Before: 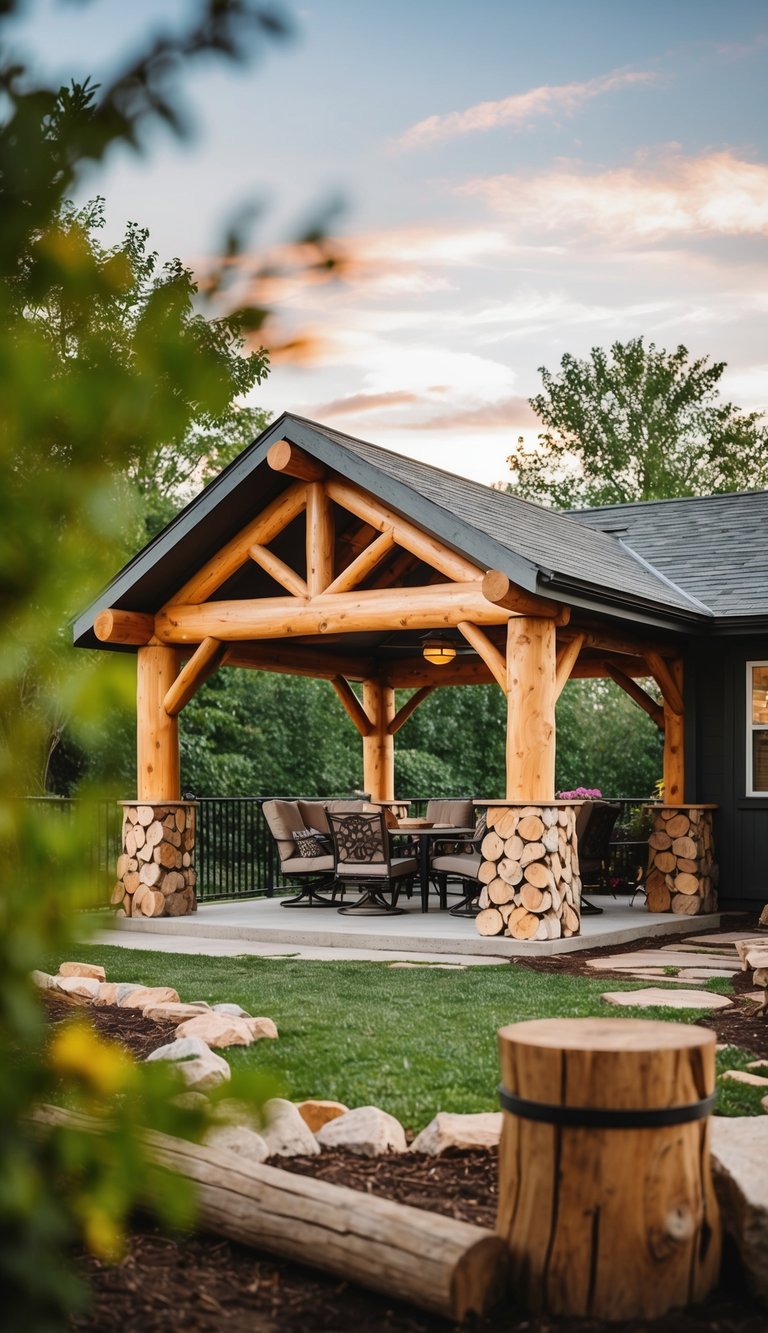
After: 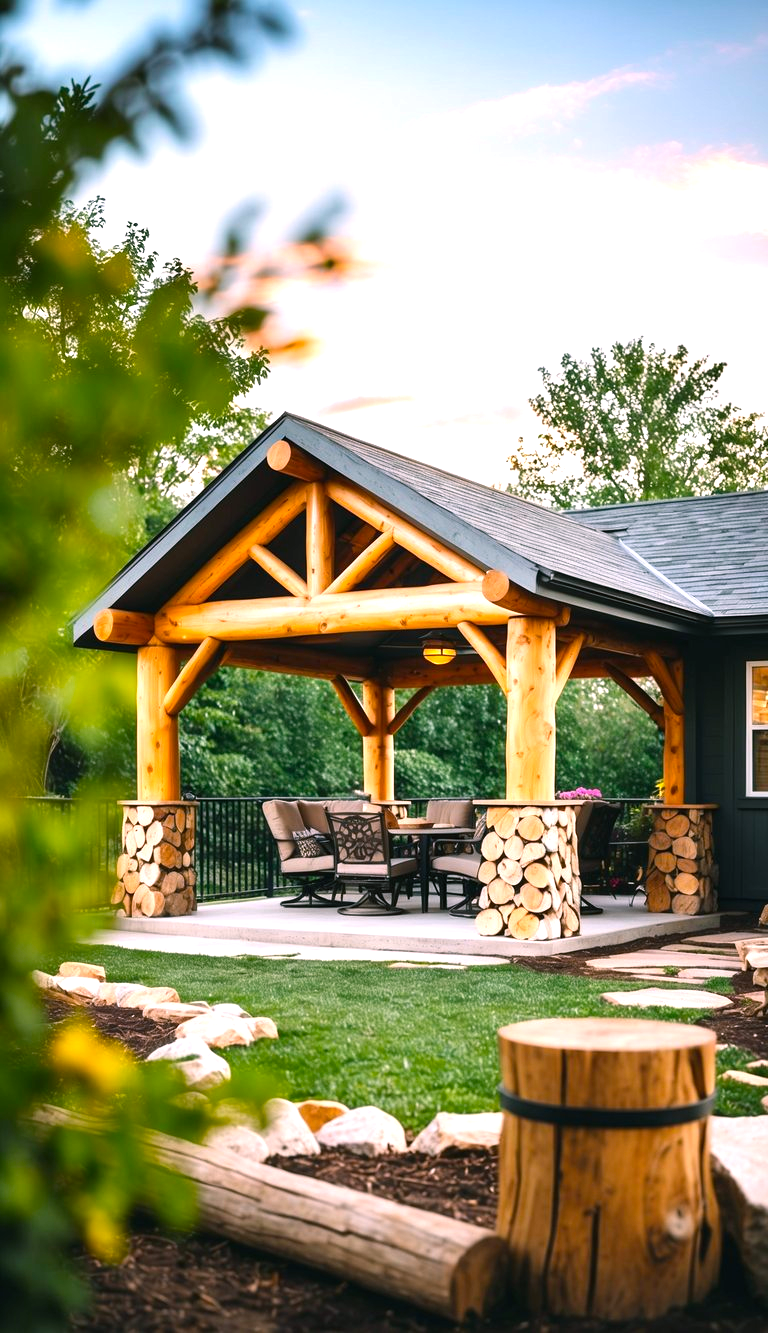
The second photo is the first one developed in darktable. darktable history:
color balance rgb: shadows lift › chroma 0.663%, shadows lift › hue 112.25°, power › luminance -7.702%, power › chroma 1.117%, power › hue 216.36°, highlights gain › chroma 1.524%, highlights gain › hue 310.19°, perceptual saturation grading › global saturation 29.545%
exposure: exposure 0.943 EV, compensate highlight preservation false
